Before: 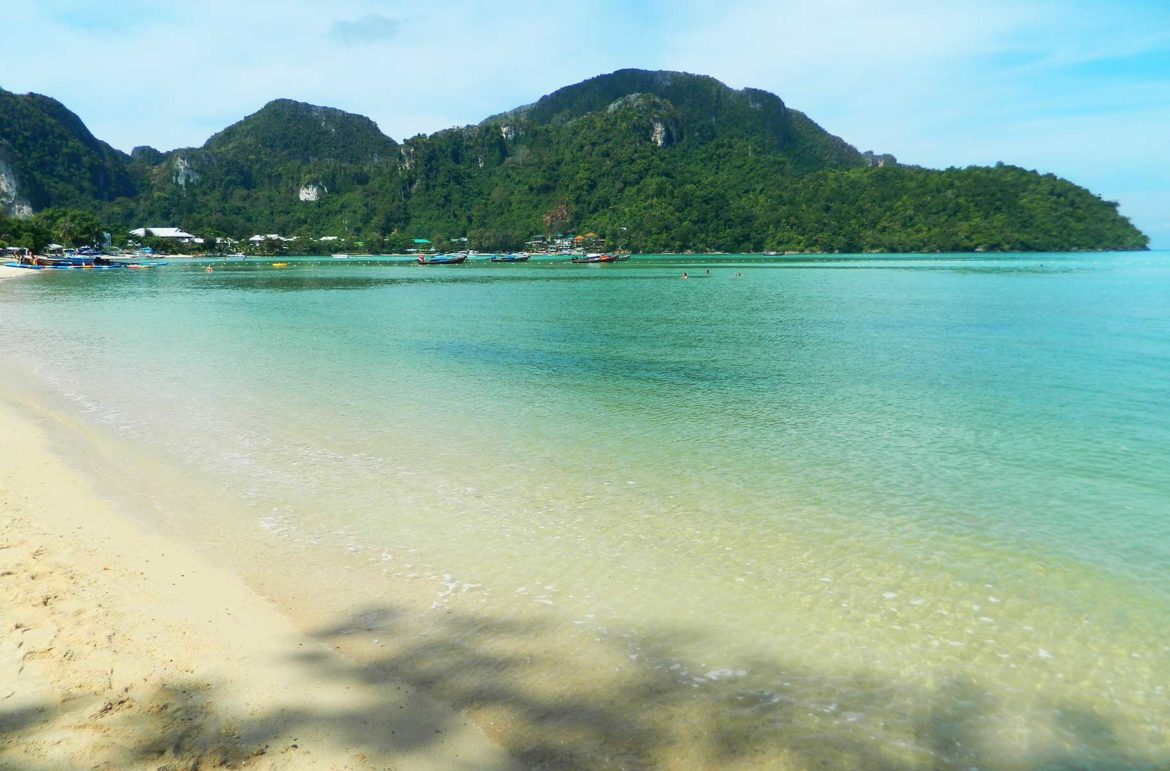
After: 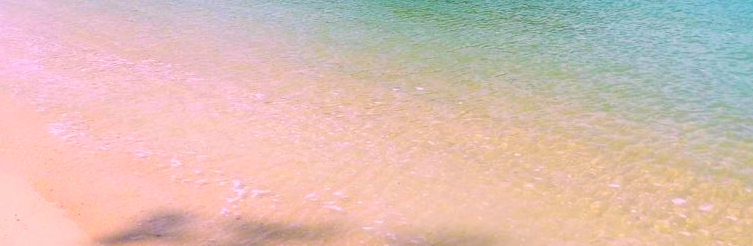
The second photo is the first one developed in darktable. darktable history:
color correction: highlights a* 19.5, highlights b* -11.53, saturation 1.69
crop: left 18.091%, top 51.13%, right 17.525%, bottom 16.85%
